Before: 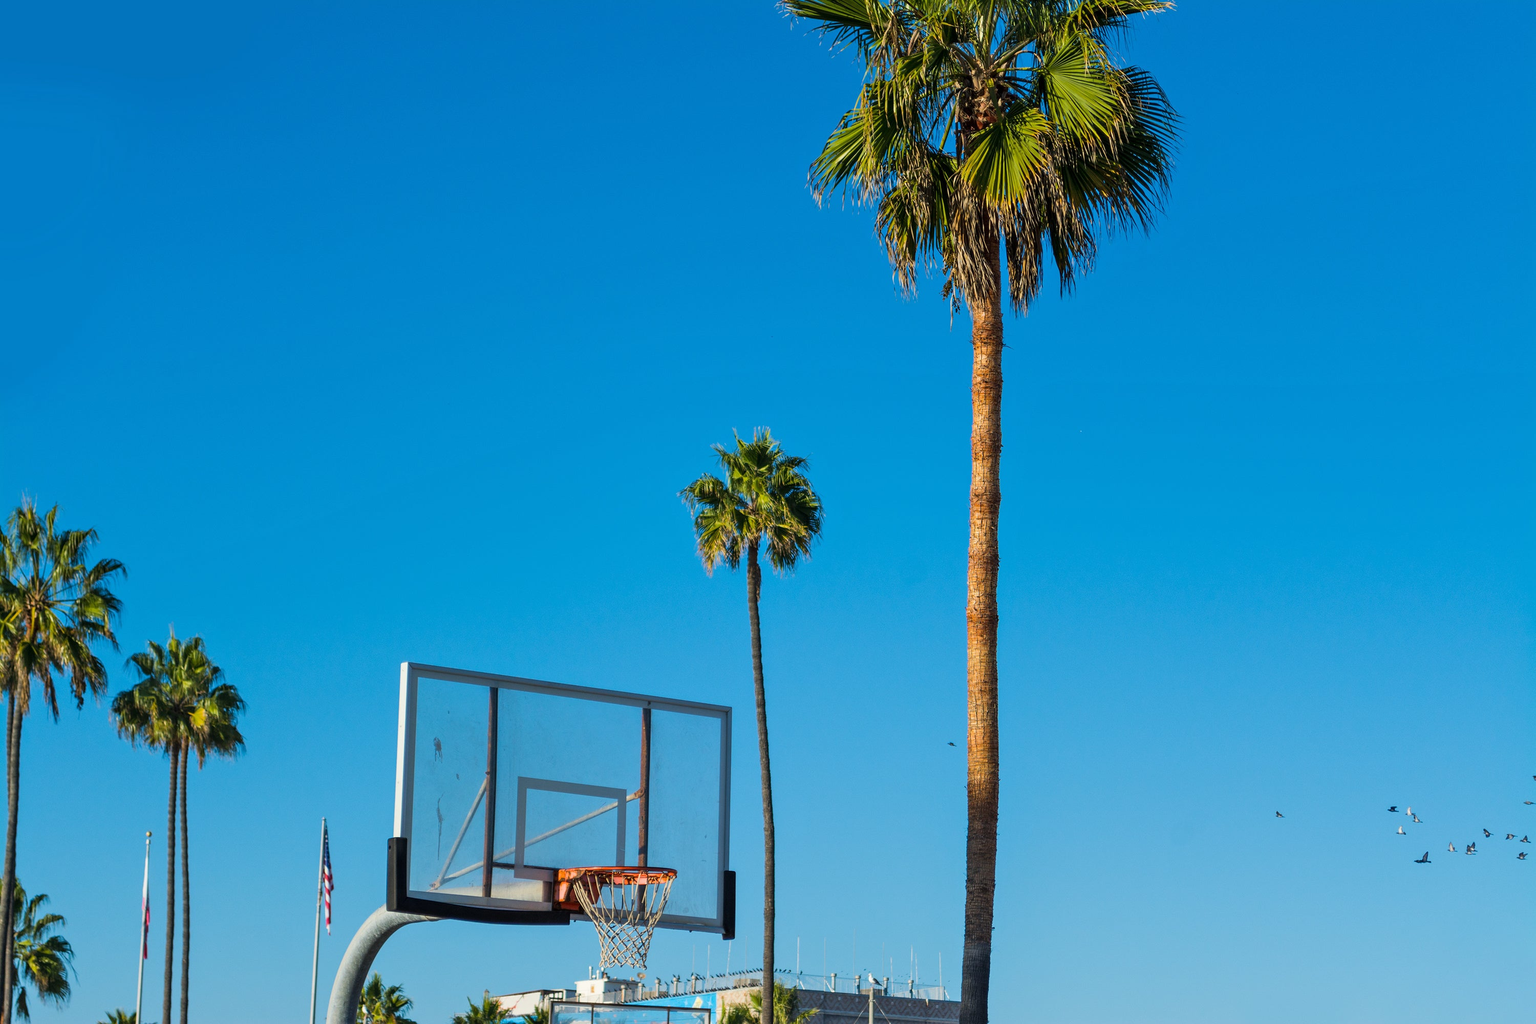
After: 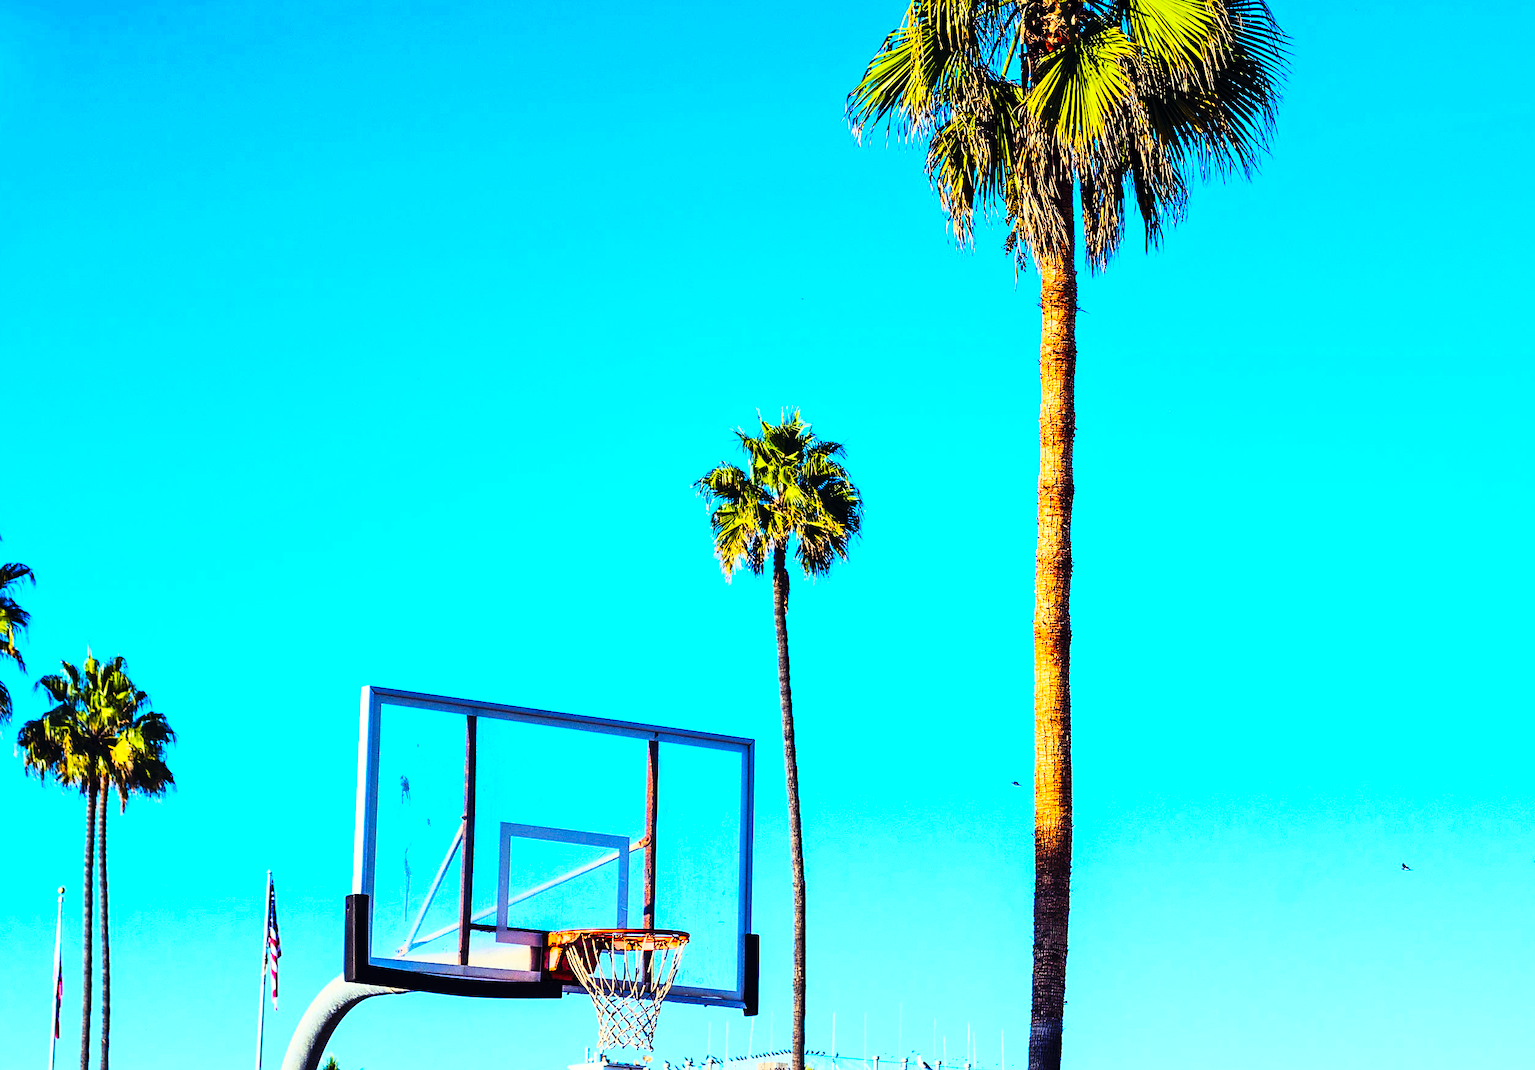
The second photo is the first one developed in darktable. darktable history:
crop: left 6.347%, top 8.381%, right 9.536%, bottom 3.716%
color calibration: illuminant same as pipeline (D50), adaptation none (bypass), x 0.332, y 0.334, temperature 5010.35 K
tone curve: curves: ch0 [(0, 0) (0.003, 0.008) (0.011, 0.008) (0.025, 0.011) (0.044, 0.017) (0.069, 0.026) (0.1, 0.039) (0.136, 0.054) (0.177, 0.093) (0.224, 0.15) (0.277, 0.21) (0.335, 0.285) (0.399, 0.366) (0.468, 0.462) (0.543, 0.564) (0.623, 0.679) (0.709, 0.79) (0.801, 0.883) (0.898, 0.95) (1, 1)], color space Lab, linked channels, preserve colors none
base curve: curves: ch0 [(0, 0) (0.036, 0.025) (0.121, 0.166) (0.206, 0.329) (0.605, 0.79) (1, 1)], preserve colors none
color balance rgb: shadows lift › luminance -21.923%, shadows lift › chroma 8.708%, shadows lift › hue 285.7°, power › chroma 0.267%, power › hue 61.62°, global offset › chroma 0.056%, global offset › hue 253.6°, perceptual saturation grading › global saturation 20%, perceptual saturation grading › highlights -24.824%, perceptual saturation grading › shadows 25.353%, global vibrance 20%
sharpen: on, module defaults
contrast brightness saturation: contrast 0.241, brightness 0.264, saturation 0.37
